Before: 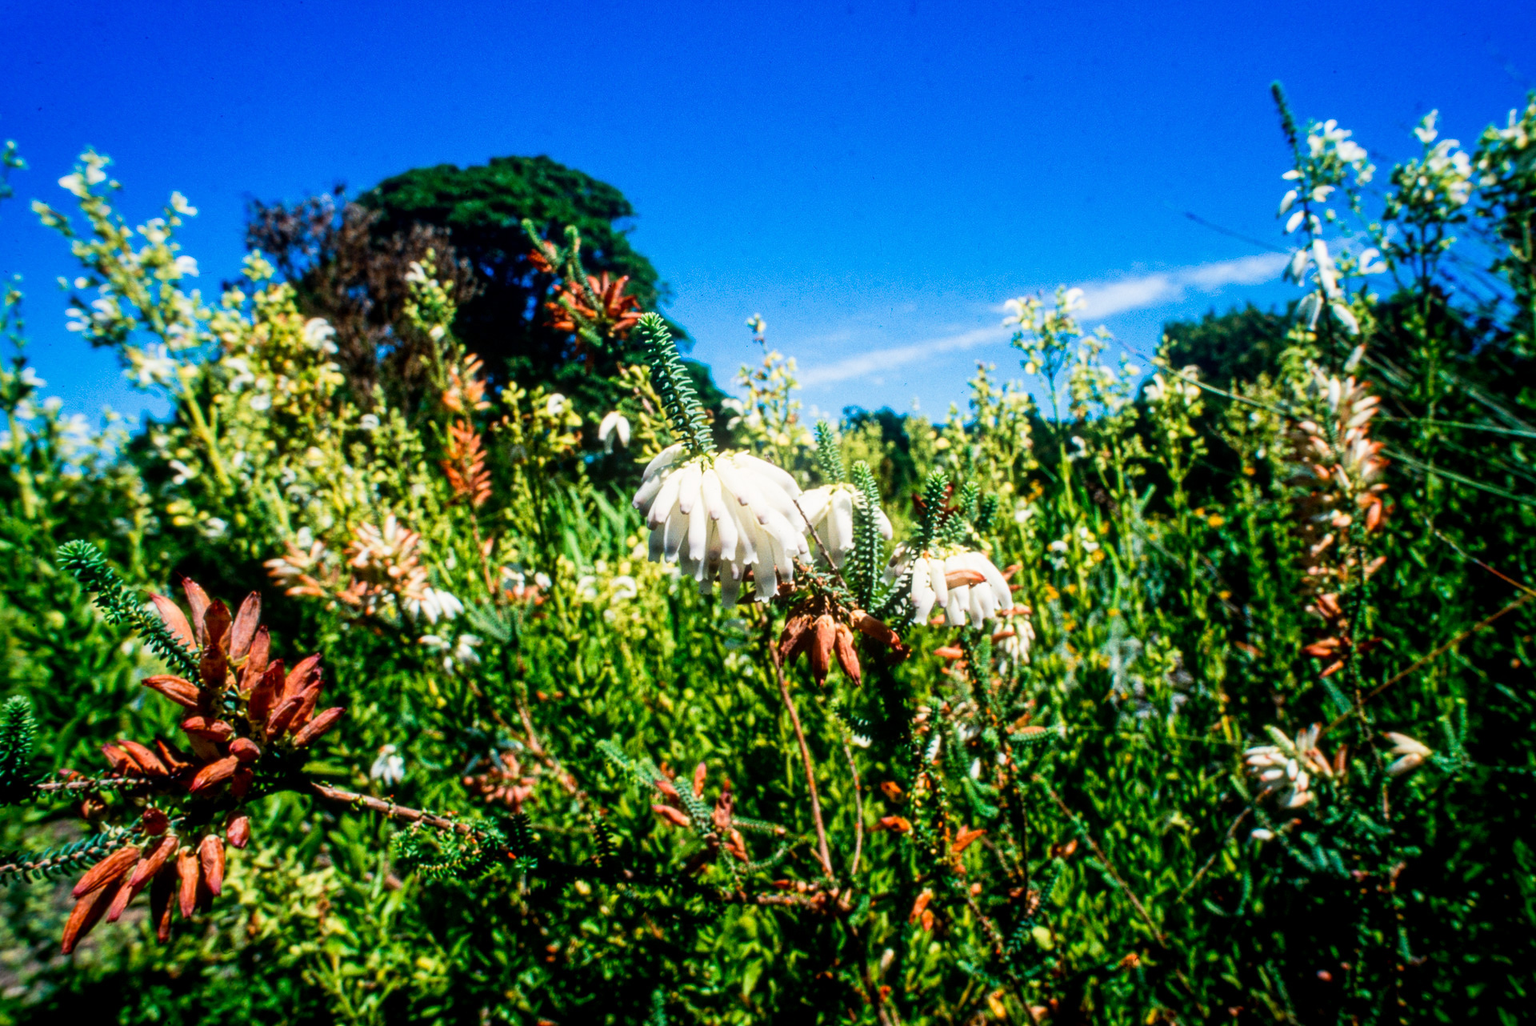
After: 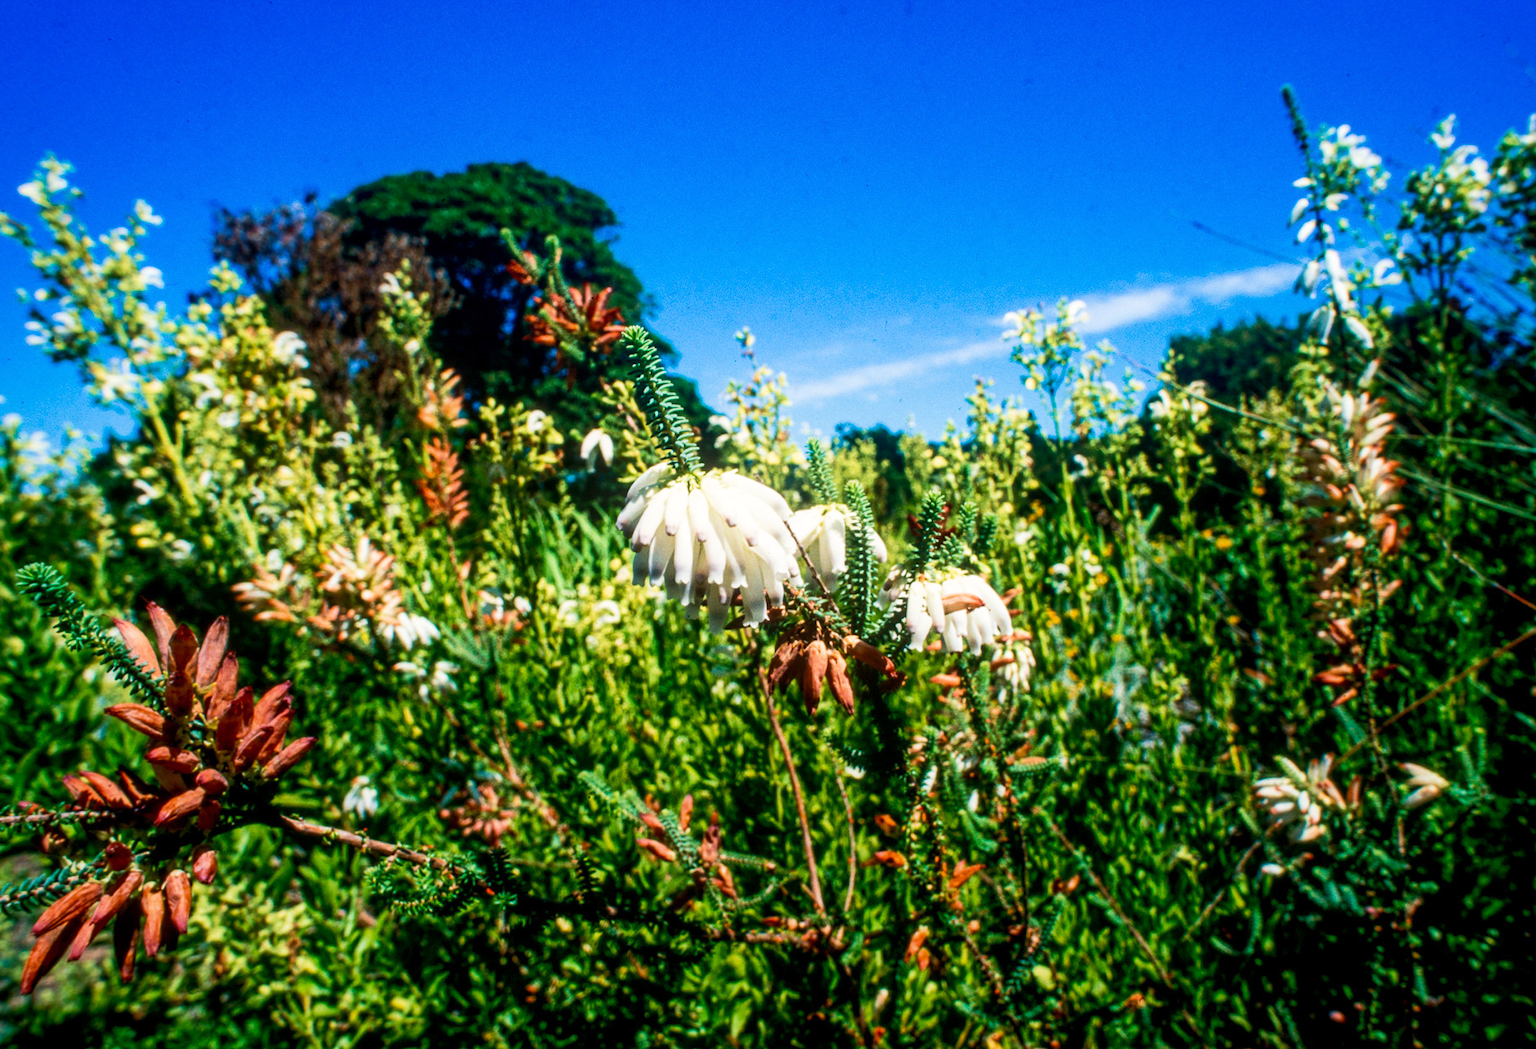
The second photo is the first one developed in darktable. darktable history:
tone equalizer: -8 EV 0.271 EV, -7 EV 0.454 EV, -6 EV 0.424 EV, -5 EV 0.285 EV, -3 EV -0.248 EV, -2 EV -0.43 EV, -1 EV -0.41 EV, +0 EV -0.245 EV
exposure: exposure 0.296 EV, compensate highlight preservation false
velvia: on, module defaults
crop and rotate: left 2.748%, right 1.286%, bottom 1.794%
